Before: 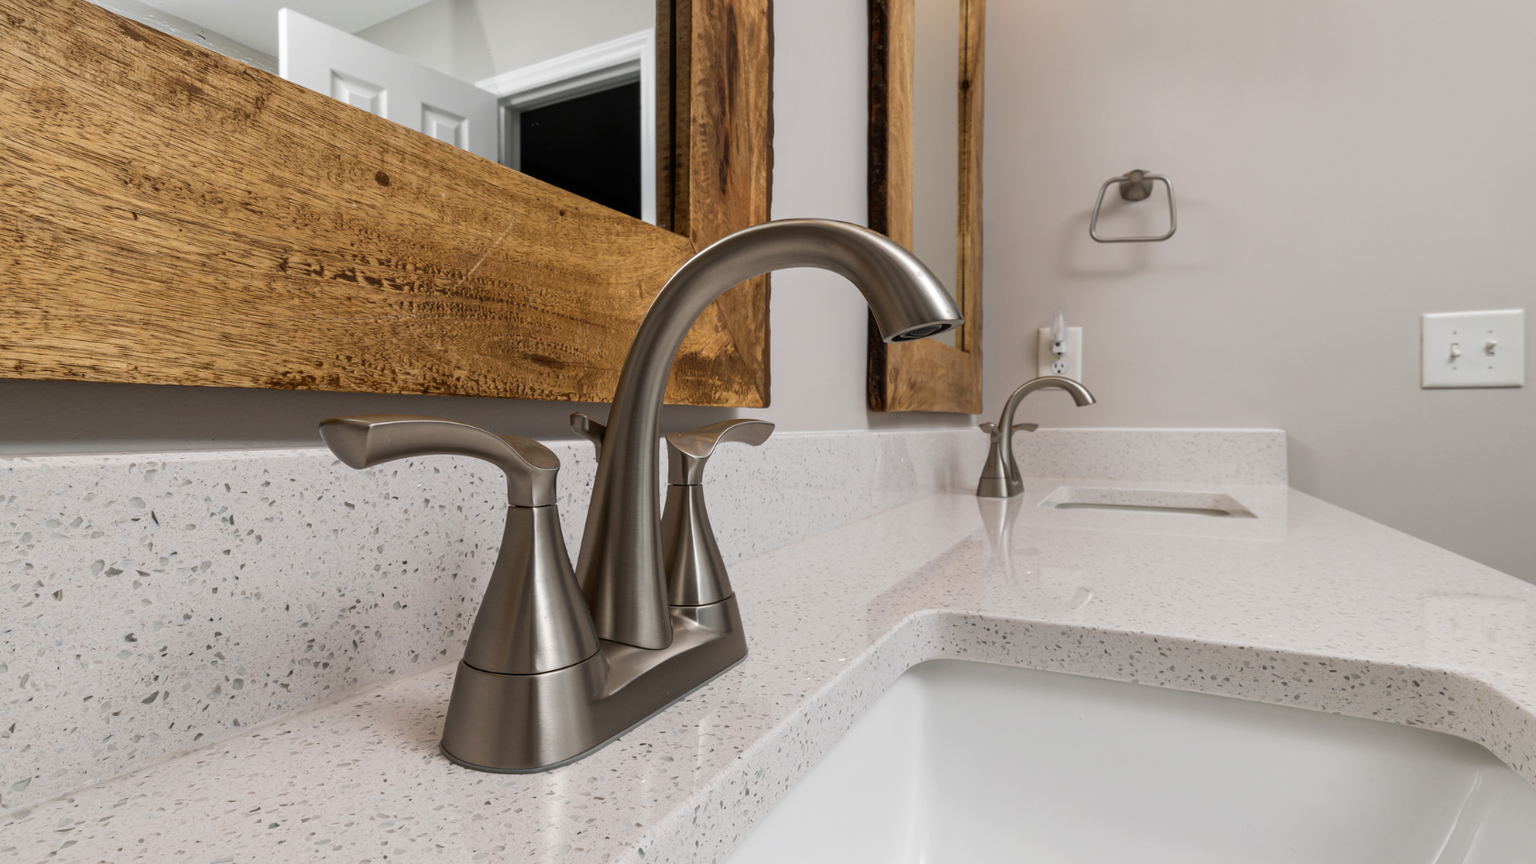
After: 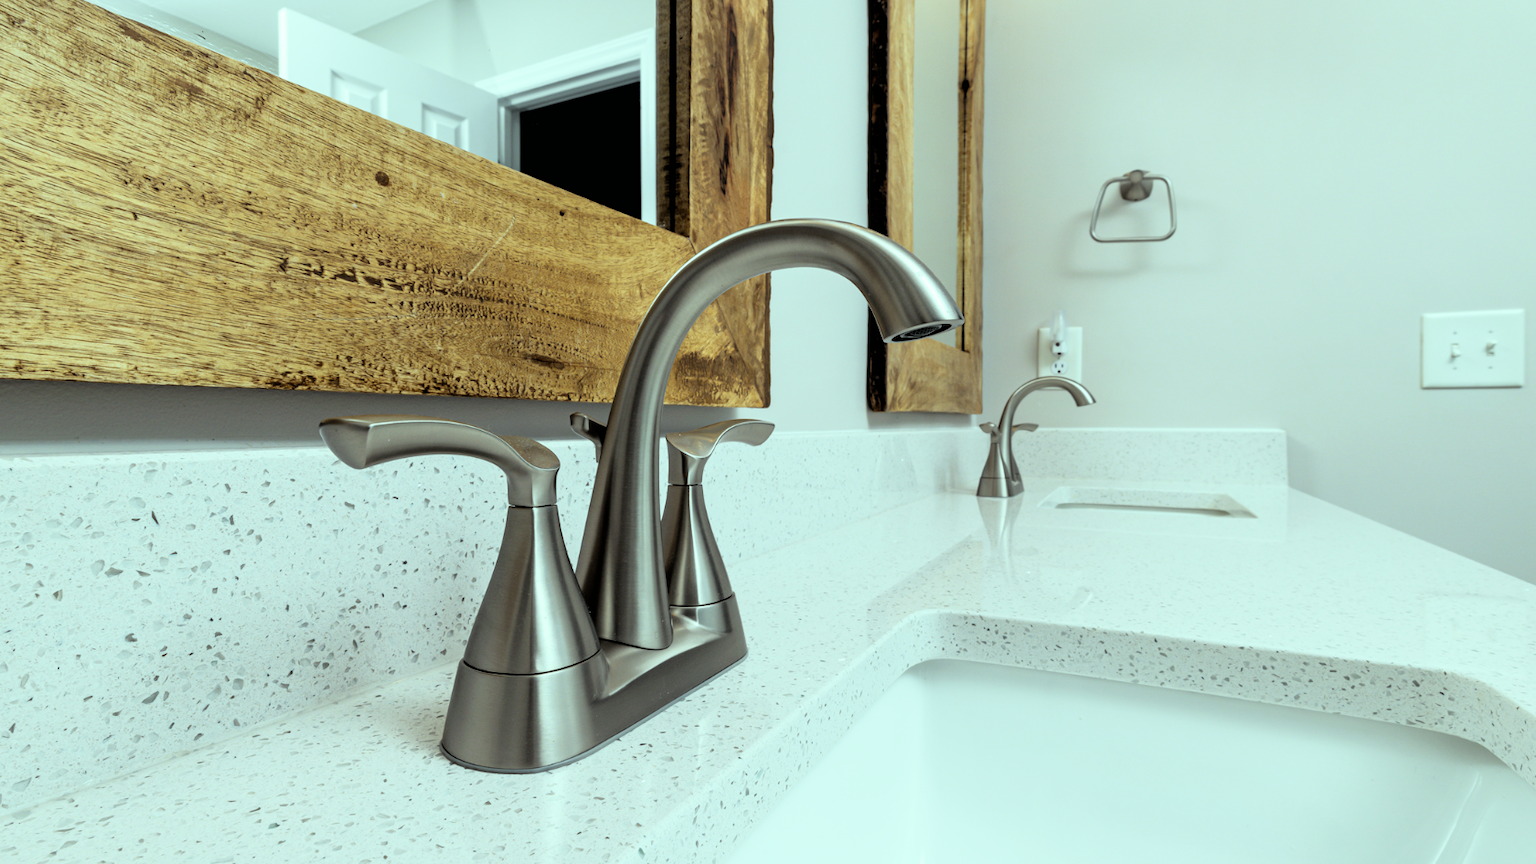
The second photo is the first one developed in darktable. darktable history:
color balance: mode lift, gamma, gain (sRGB), lift [0.997, 0.979, 1.021, 1.011], gamma [1, 1.084, 0.916, 0.998], gain [1, 0.87, 1.13, 1.101], contrast 4.55%, contrast fulcrum 38.24%, output saturation 104.09%
filmic rgb: black relative exposure -3.86 EV, white relative exposure 3.48 EV, hardness 2.63, contrast 1.103
exposure: black level correction 0, exposure 0.7 EV, compensate exposure bias true, compensate highlight preservation false
